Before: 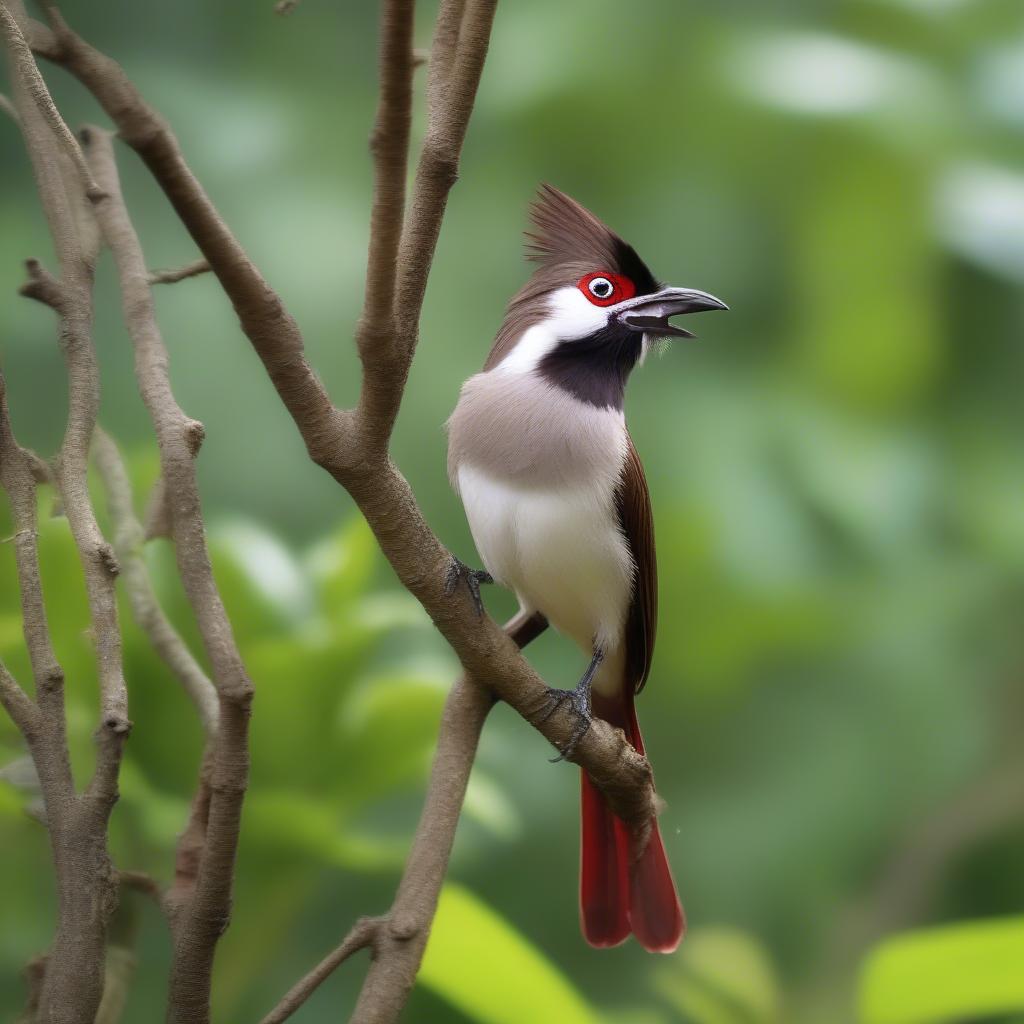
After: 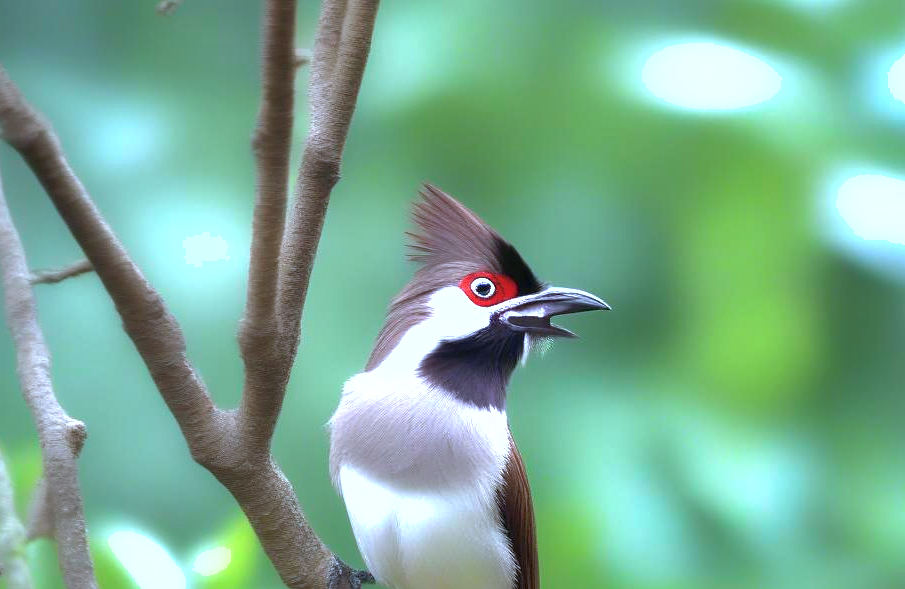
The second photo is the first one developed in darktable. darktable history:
exposure: black level correction 0, exposure 0.694 EV, compensate highlight preservation false
shadows and highlights: on, module defaults
crop and rotate: left 11.612%, bottom 42.414%
color calibration: gray › normalize channels true, illuminant custom, x 0.391, y 0.392, temperature 3853.2 K, gamut compression 0.012
tone equalizer: -8 EV -0.43 EV, -7 EV -0.358 EV, -6 EV -0.365 EV, -5 EV -0.243 EV, -3 EV 0.242 EV, -2 EV 0.31 EV, -1 EV 0.396 EV, +0 EV 0.437 EV, mask exposure compensation -0.486 EV
